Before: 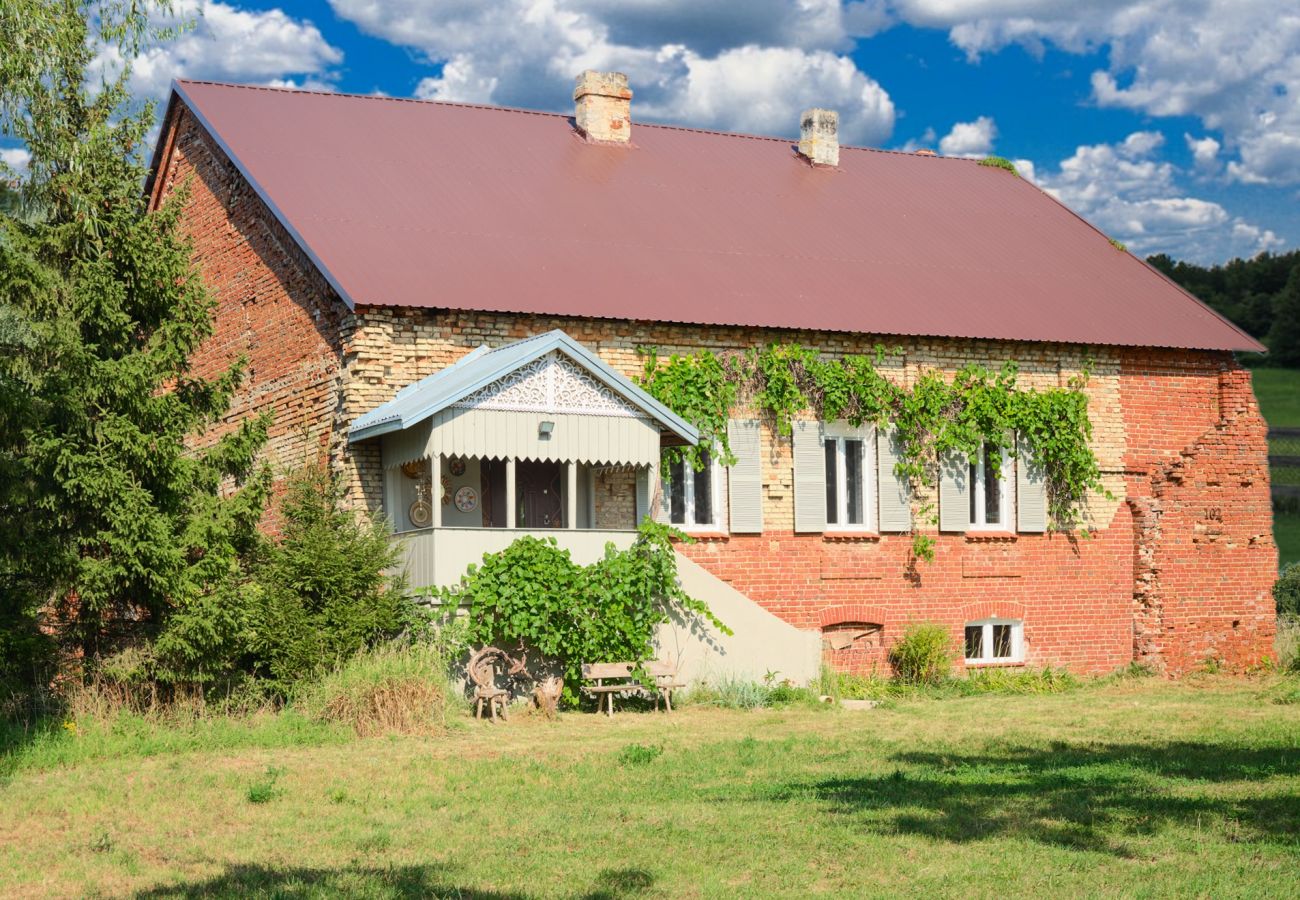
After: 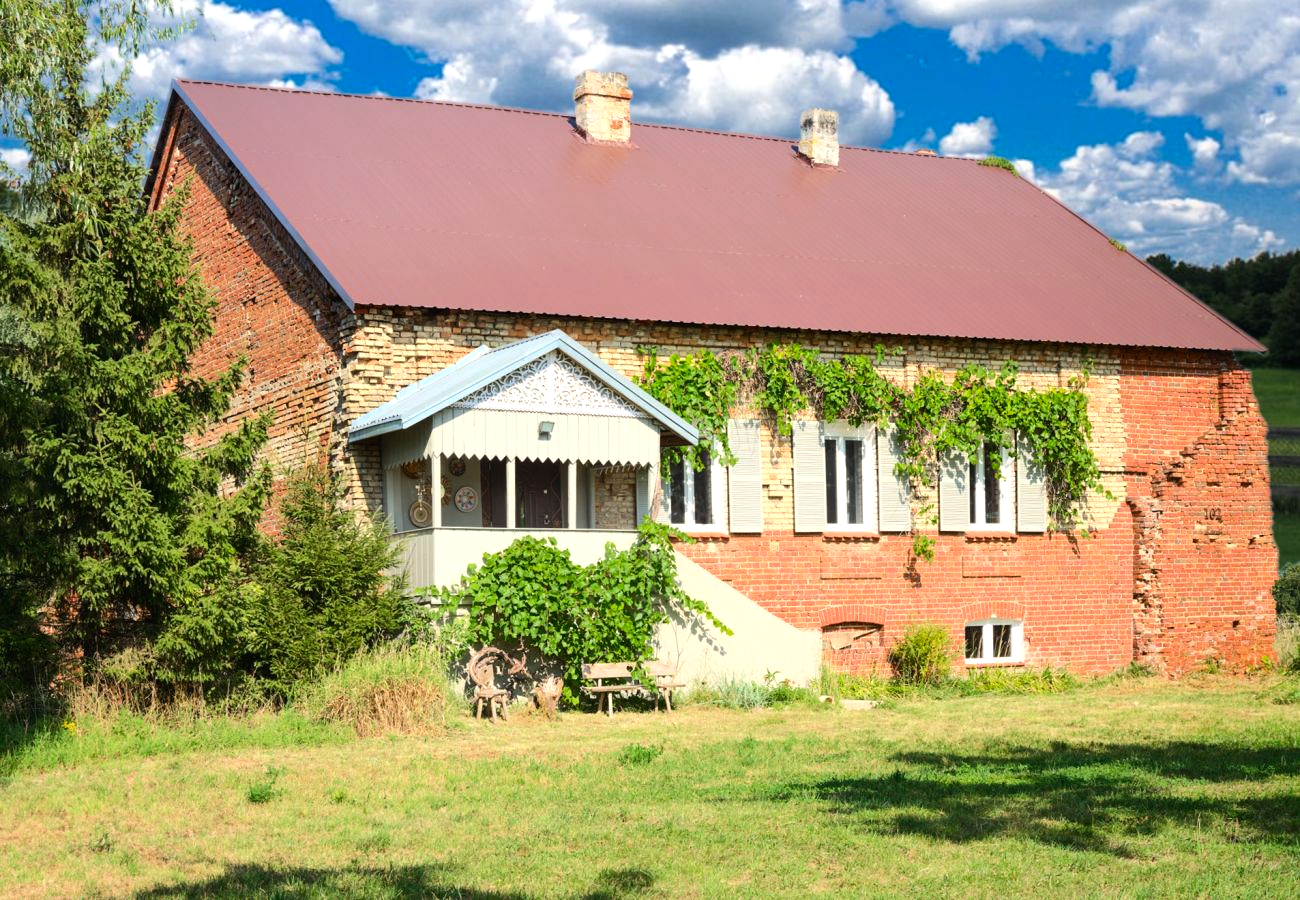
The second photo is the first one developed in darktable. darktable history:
color balance rgb: global vibrance 20%
tone equalizer: -8 EV -0.417 EV, -7 EV -0.389 EV, -6 EV -0.333 EV, -5 EV -0.222 EV, -3 EV 0.222 EV, -2 EV 0.333 EV, -1 EV 0.389 EV, +0 EV 0.417 EV, edges refinement/feathering 500, mask exposure compensation -1.57 EV, preserve details no
rgb curve: mode RGB, independent channels
